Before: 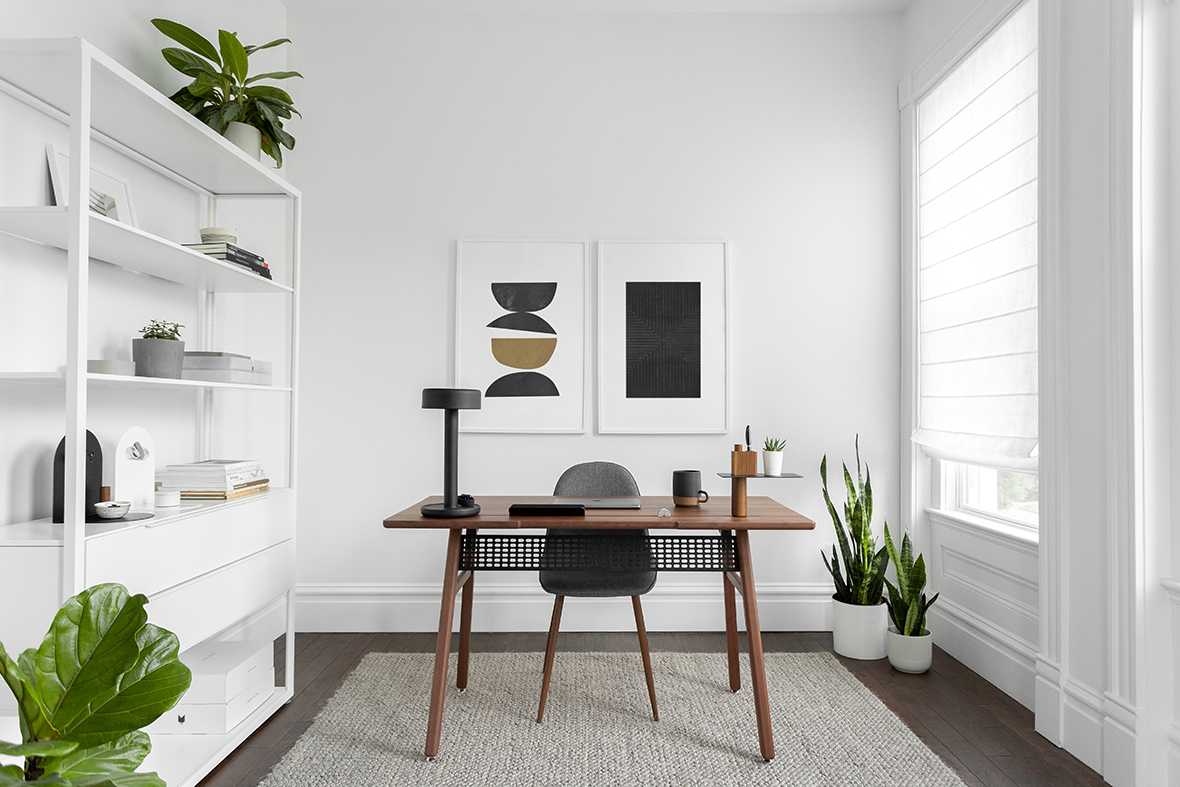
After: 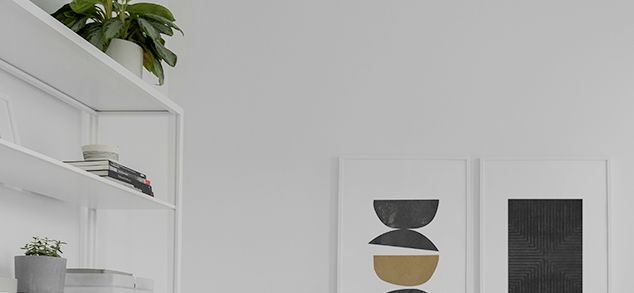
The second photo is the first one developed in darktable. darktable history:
filmic rgb: middle gray luminance 18.41%, black relative exposure -10.42 EV, white relative exposure 3.41 EV, target black luminance 0%, hardness 6.06, latitude 98.98%, contrast 0.851, shadows ↔ highlights balance 0.639%
crop: left 10.049%, top 10.596%, right 36.196%, bottom 52.094%
